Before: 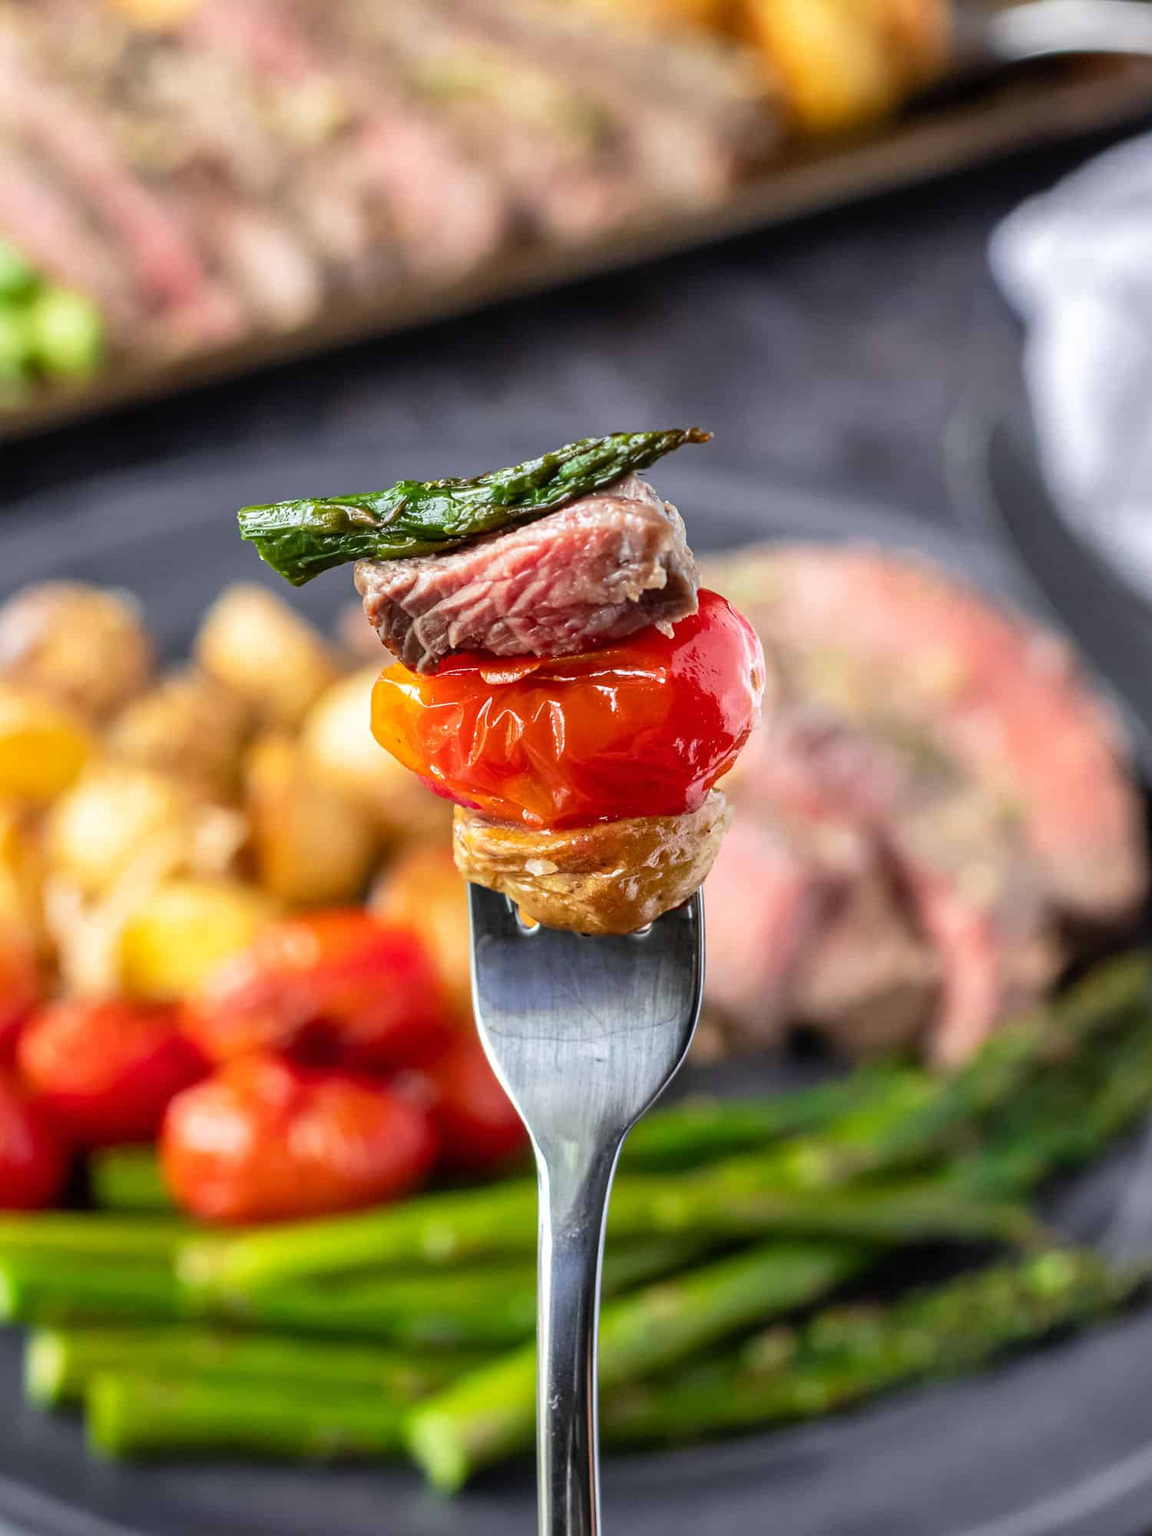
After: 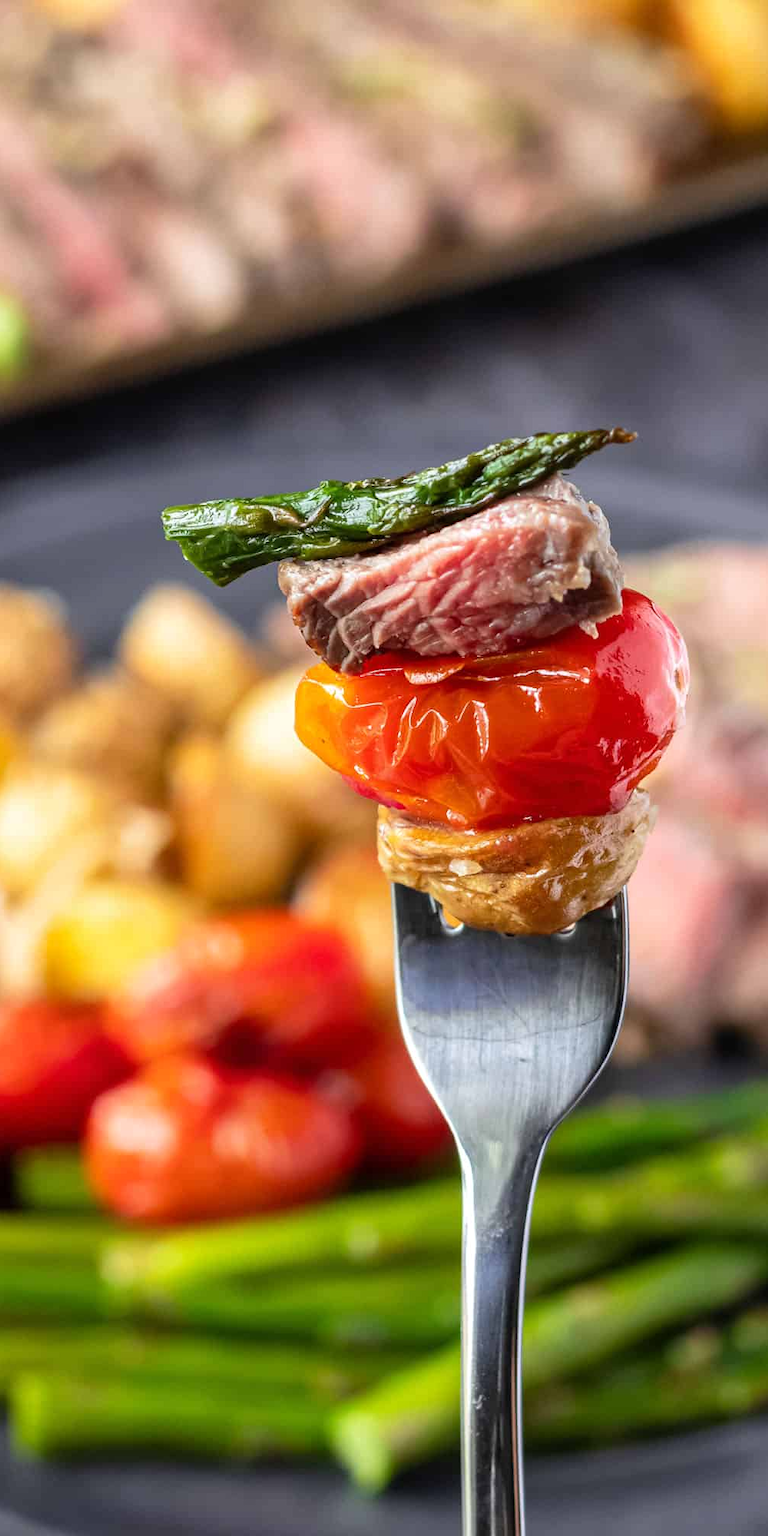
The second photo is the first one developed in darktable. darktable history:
tone equalizer: on, module defaults
crop and rotate: left 6.617%, right 26.717%
